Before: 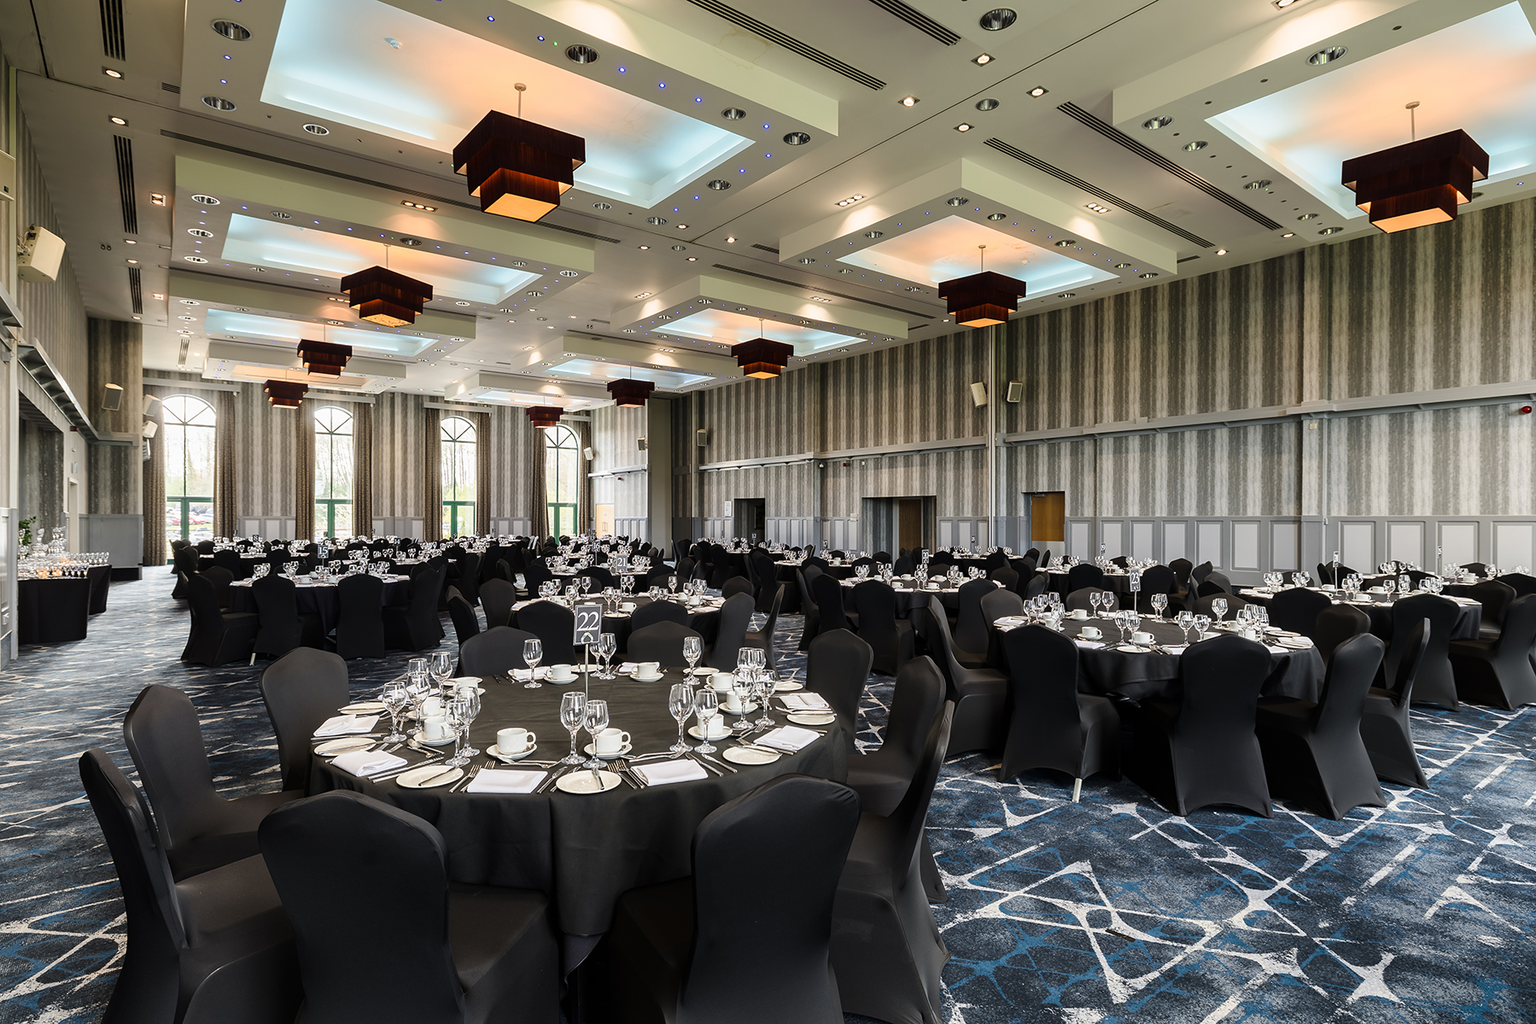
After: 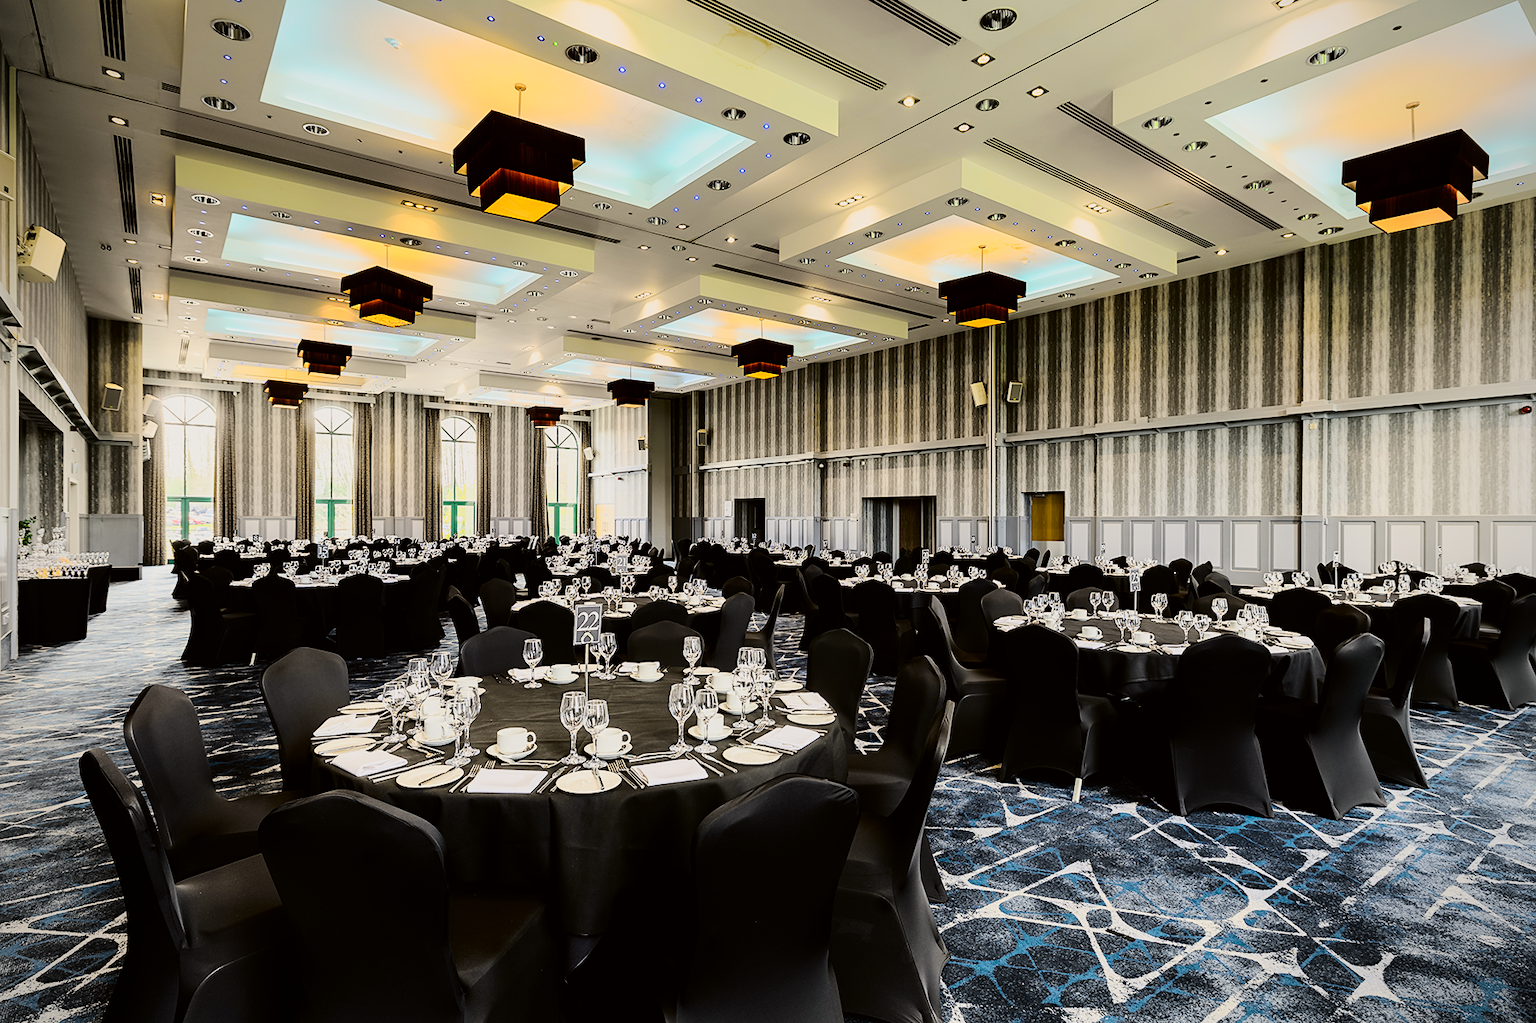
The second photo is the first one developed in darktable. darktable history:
sharpen: amount 0.2
filmic rgb: black relative exposure -7.65 EV, white relative exposure 4.56 EV, hardness 3.61, color science v6 (2022)
vignetting: fall-off radius 60.92%
tone curve: curves: ch0 [(0, 0) (0.104, 0.068) (0.236, 0.227) (0.46, 0.576) (0.657, 0.796) (0.861, 0.932) (1, 0.981)]; ch1 [(0, 0) (0.353, 0.344) (0.434, 0.382) (0.479, 0.476) (0.502, 0.504) (0.544, 0.534) (0.57, 0.57) (0.586, 0.603) (0.618, 0.631) (0.657, 0.679) (1, 1)]; ch2 [(0, 0) (0.34, 0.314) (0.434, 0.43) (0.5, 0.511) (0.528, 0.545) (0.557, 0.573) (0.573, 0.618) (0.628, 0.751) (1, 1)], color space Lab, independent channels, preserve colors none
